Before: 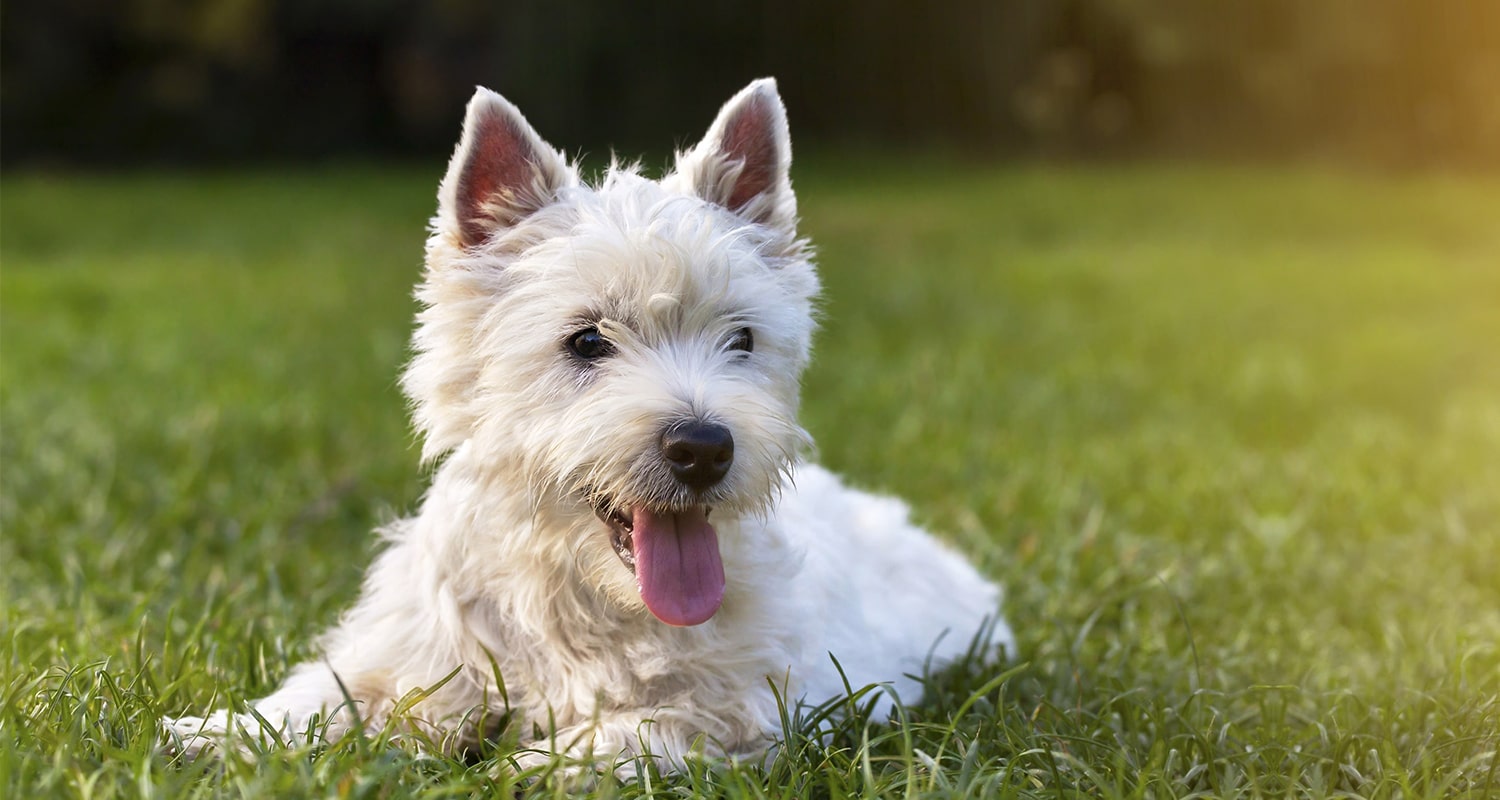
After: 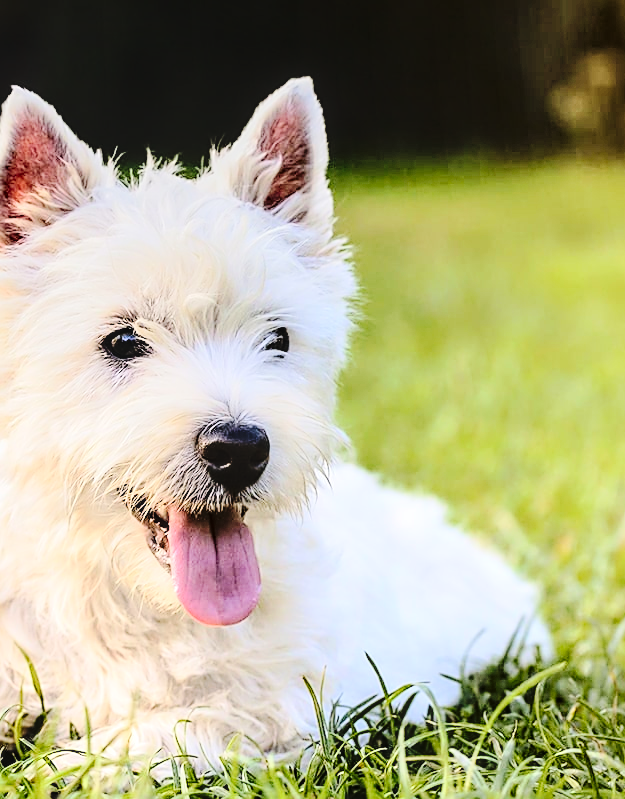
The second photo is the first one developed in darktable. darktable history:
local contrast: on, module defaults
sharpen: on, module defaults
tone equalizer: -7 EV 0.145 EV, -6 EV 0.603 EV, -5 EV 1.17 EV, -4 EV 1.31 EV, -3 EV 1.12 EV, -2 EV 0.6 EV, -1 EV 0.157 EV, edges refinement/feathering 500, mask exposure compensation -1.57 EV, preserve details no
crop: left 30.94%, right 27.328%
exposure: exposure -0.211 EV, compensate highlight preservation false
base curve: curves: ch0 [(0, 0) (0.036, 0.025) (0.121, 0.166) (0.206, 0.329) (0.605, 0.79) (1, 1)]
tone curve: curves: ch0 [(0.003, 0) (0.066, 0.031) (0.16, 0.089) (0.269, 0.218) (0.395, 0.408) (0.517, 0.56) (0.684, 0.734) (0.791, 0.814) (1, 1)]; ch1 [(0, 0) (0.164, 0.115) (0.337, 0.332) (0.39, 0.398) (0.464, 0.461) (0.501, 0.5) (0.507, 0.5) (0.534, 0.532) (0.577, 0.59) (0.652, 0.681) (0.733, 0.764) (0.819, 0.823) (1, 1)]; ch2 [(0, 0) (0.337, 0.382) (0.464, 0.476) (0.501, 0.5) (0.527, 0.54) (0.551, 0.565) (0.628, 0.632) (0.689, 0.686) (1, 1)], preserve colors none
